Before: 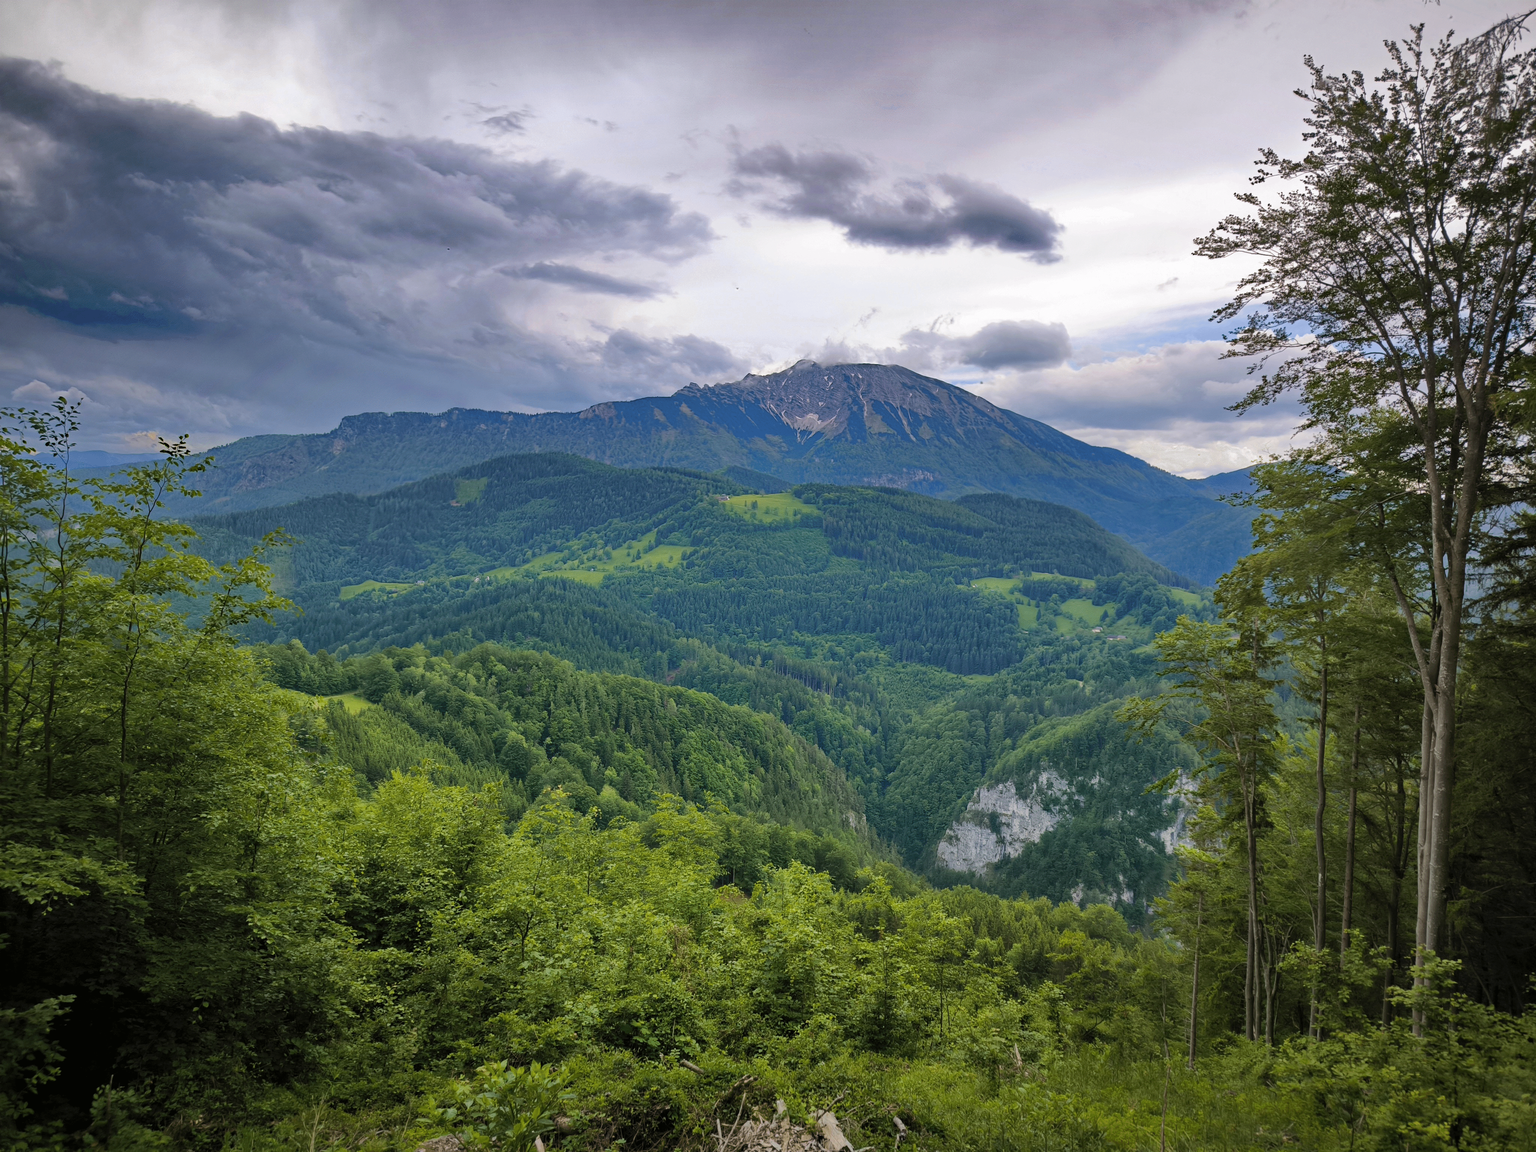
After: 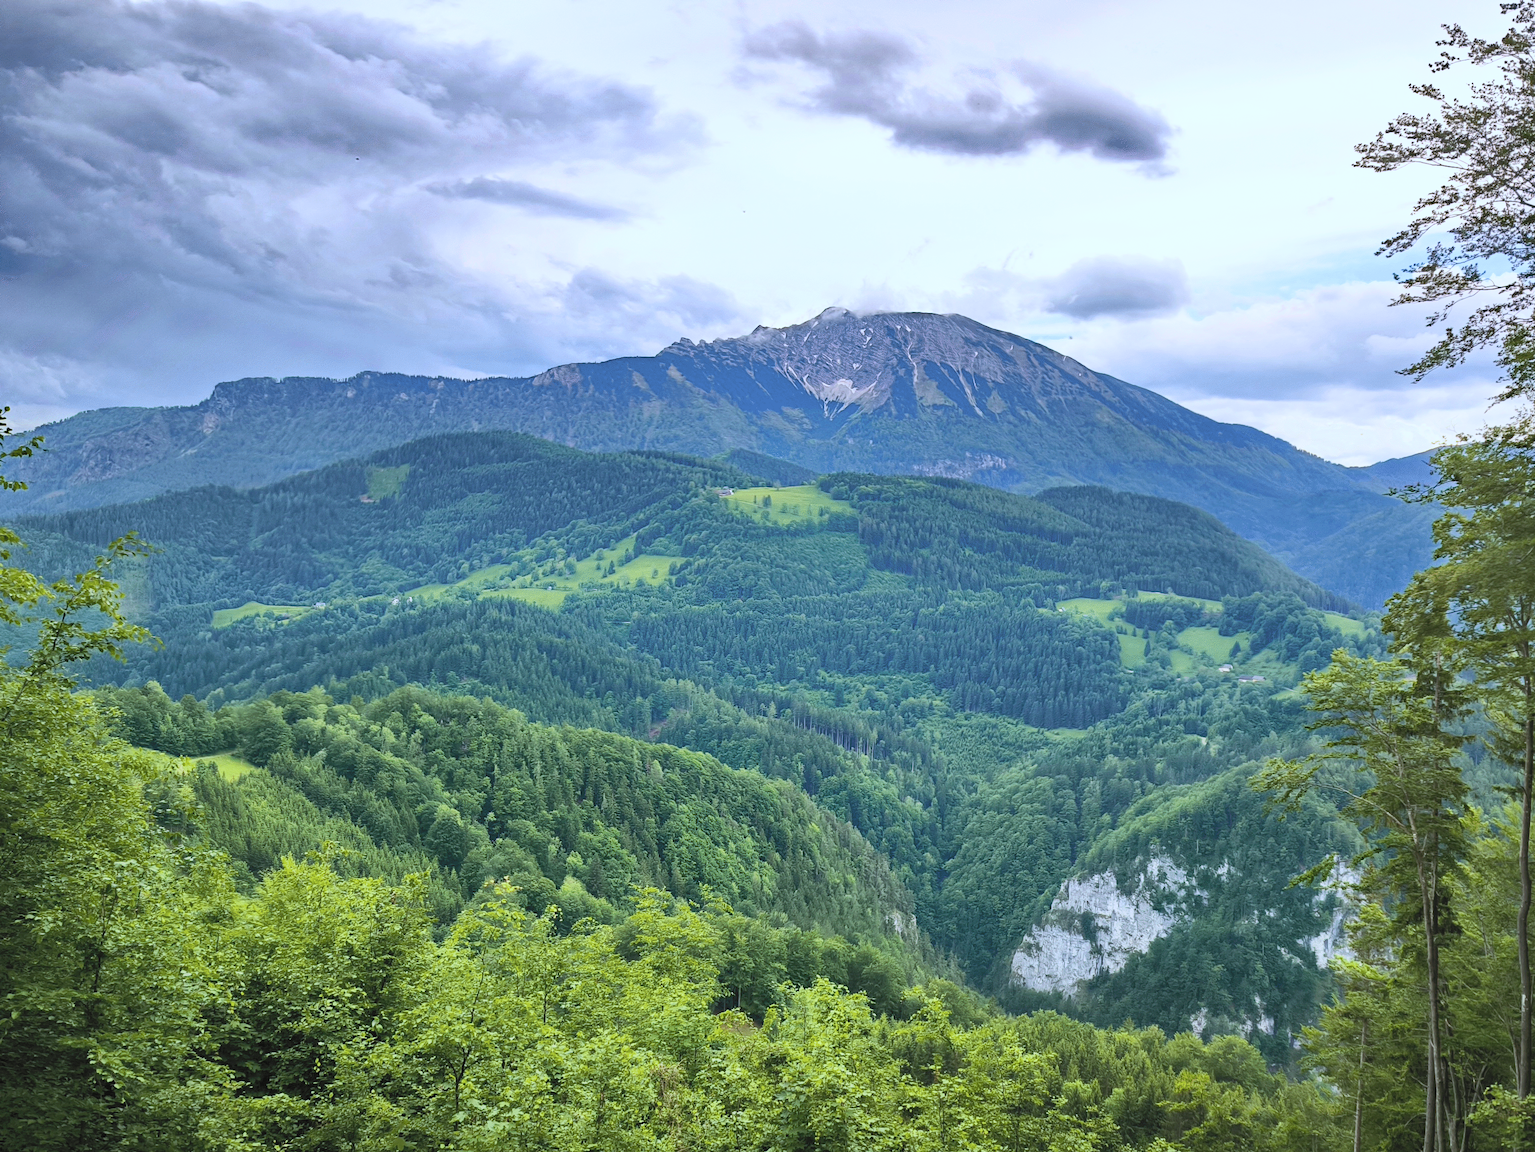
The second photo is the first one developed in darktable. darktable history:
exposure: exposure -0.293 EV, compensate highlight preservation false
crop and rotate: left 11.831%, top 11.346%, right 13.429%, bottom 13.899%
white balance: red 0.924, blue 1.095
contrast brightness saturation: contrast 0.39, brightness 0.53
